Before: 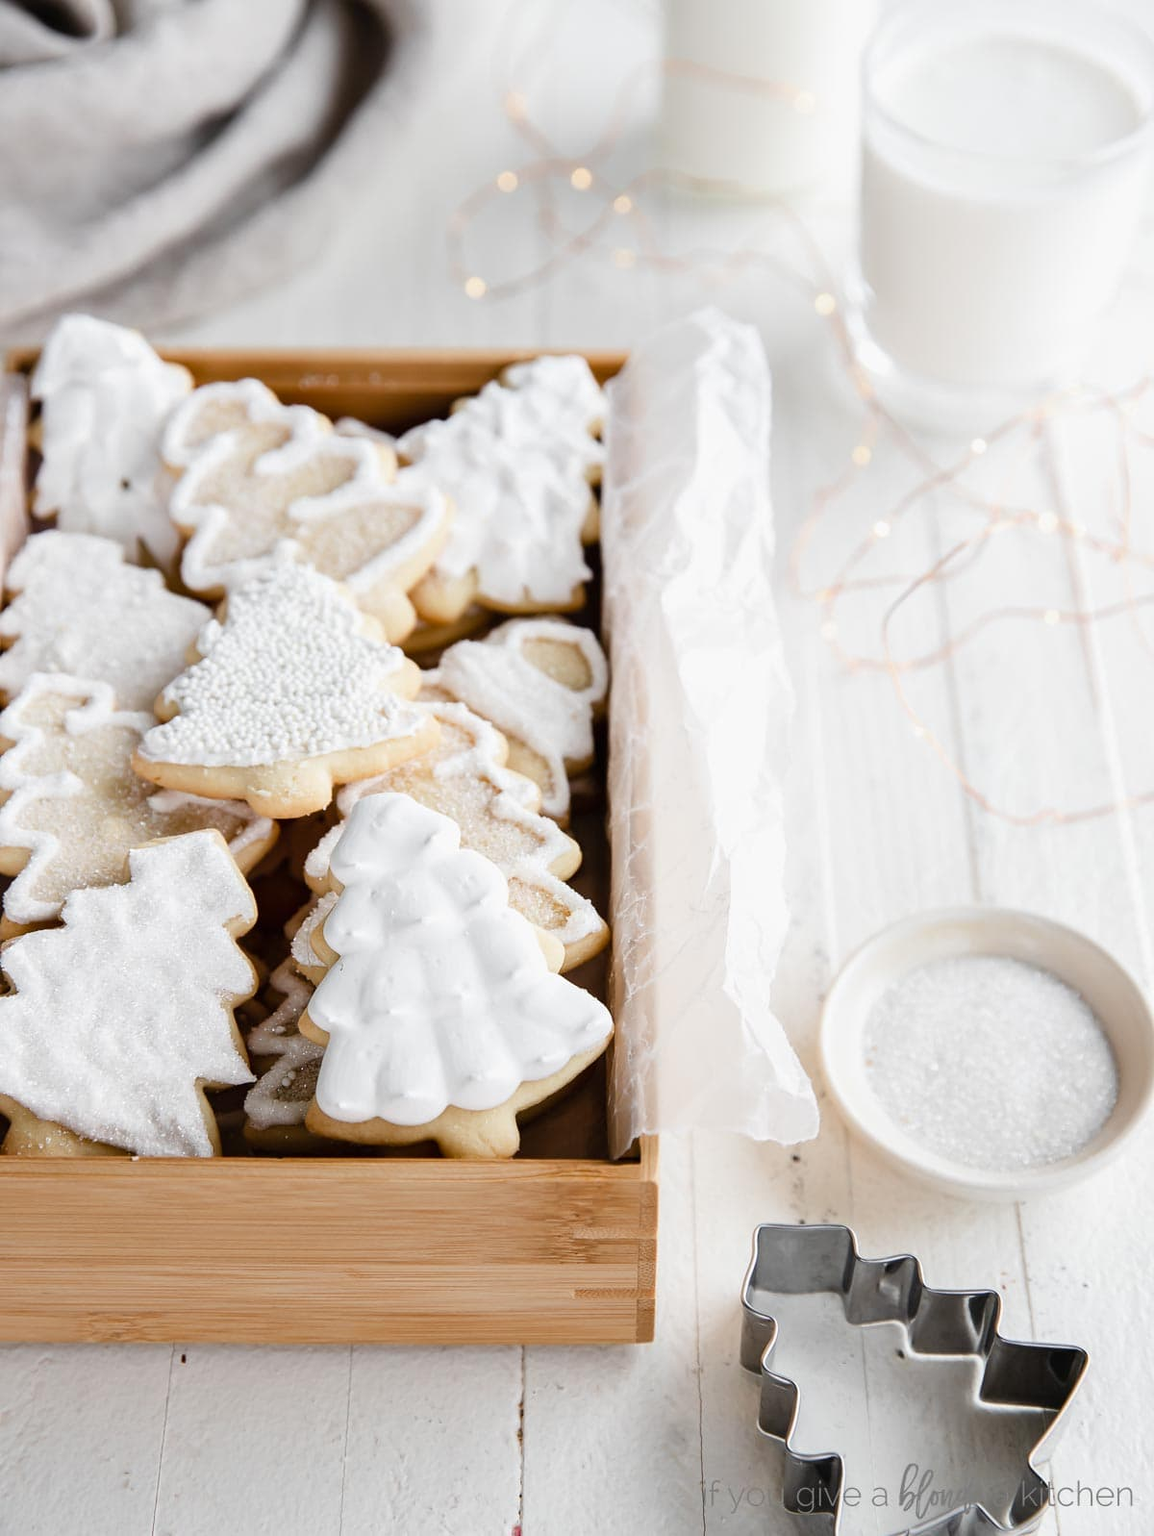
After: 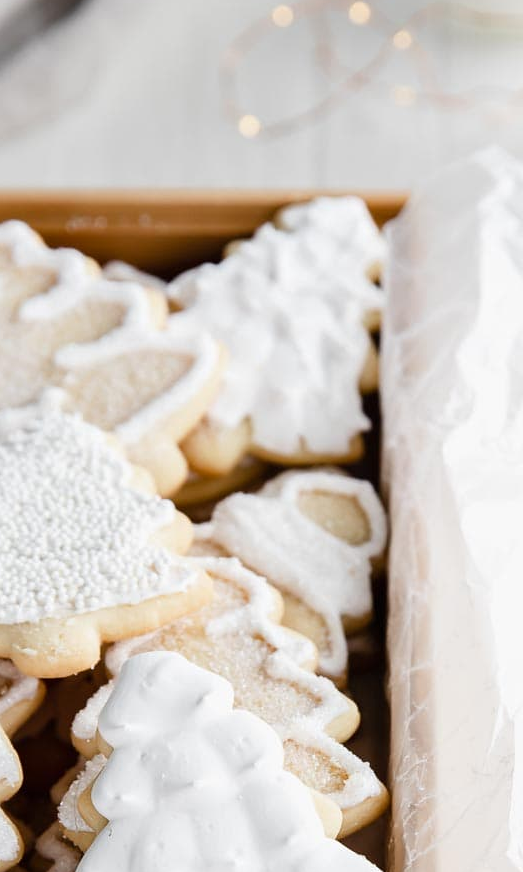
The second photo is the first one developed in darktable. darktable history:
crop: left 20.423%, top 10.861%, right 35.94%, bottom 34.526%
